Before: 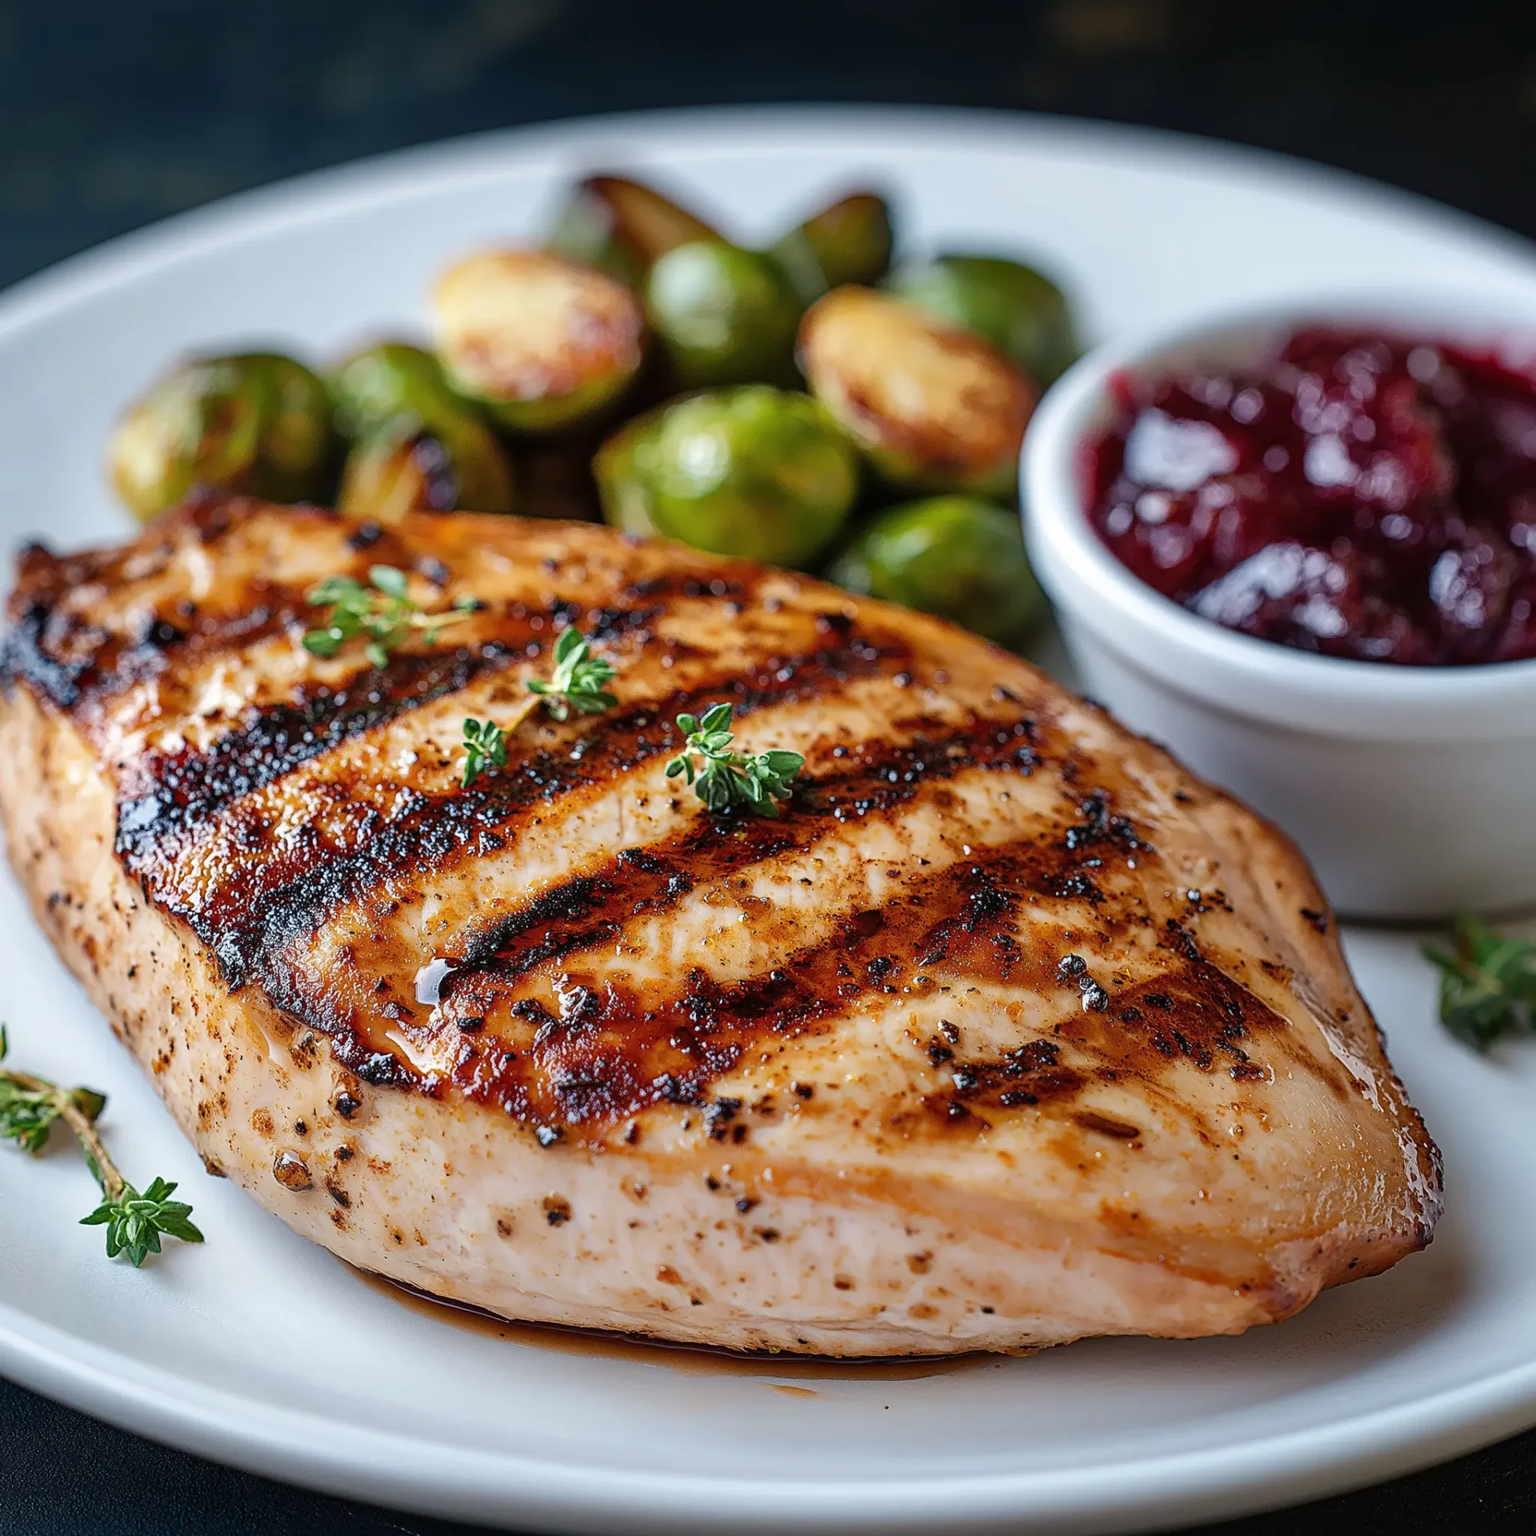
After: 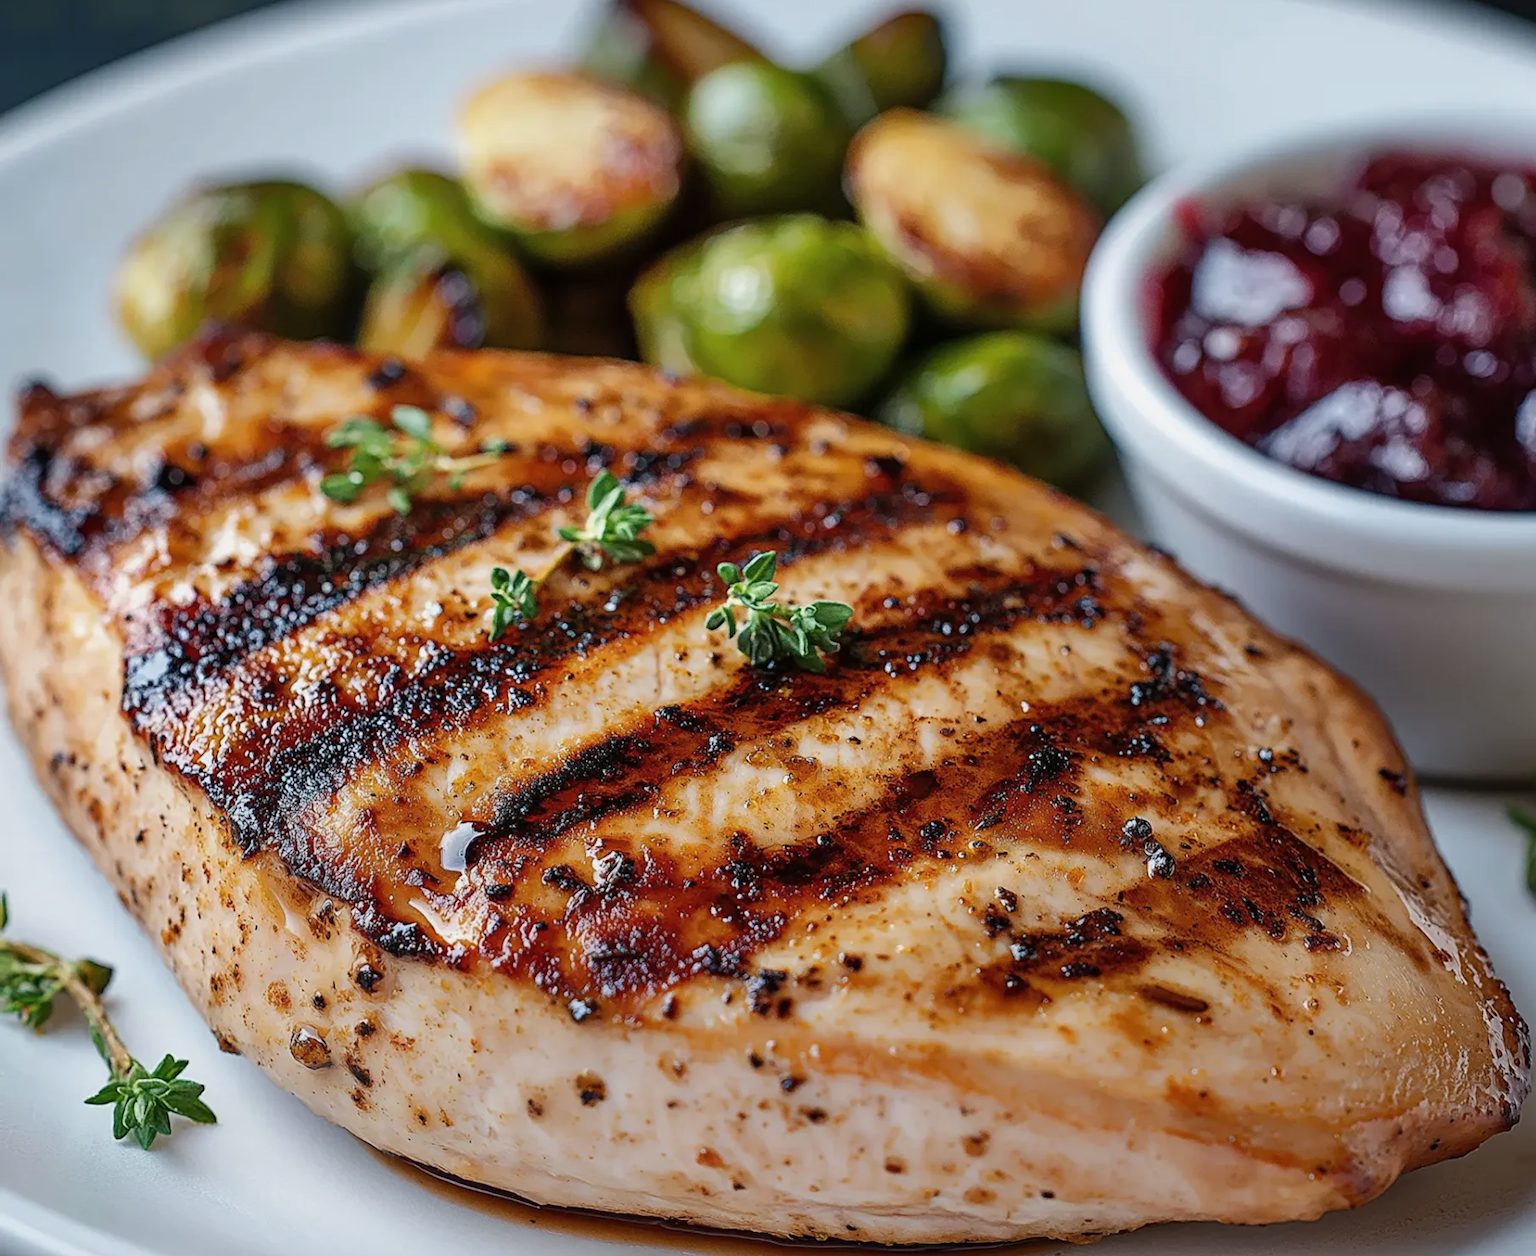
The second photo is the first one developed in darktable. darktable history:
exposure: exposure -0.158 EV, compensate highlight preservation false
crop and rotate: angle 0.039°, top 11.922%, right 5.596%, bottom 10.871%
contrast brightness saturation: saturation -0.023
